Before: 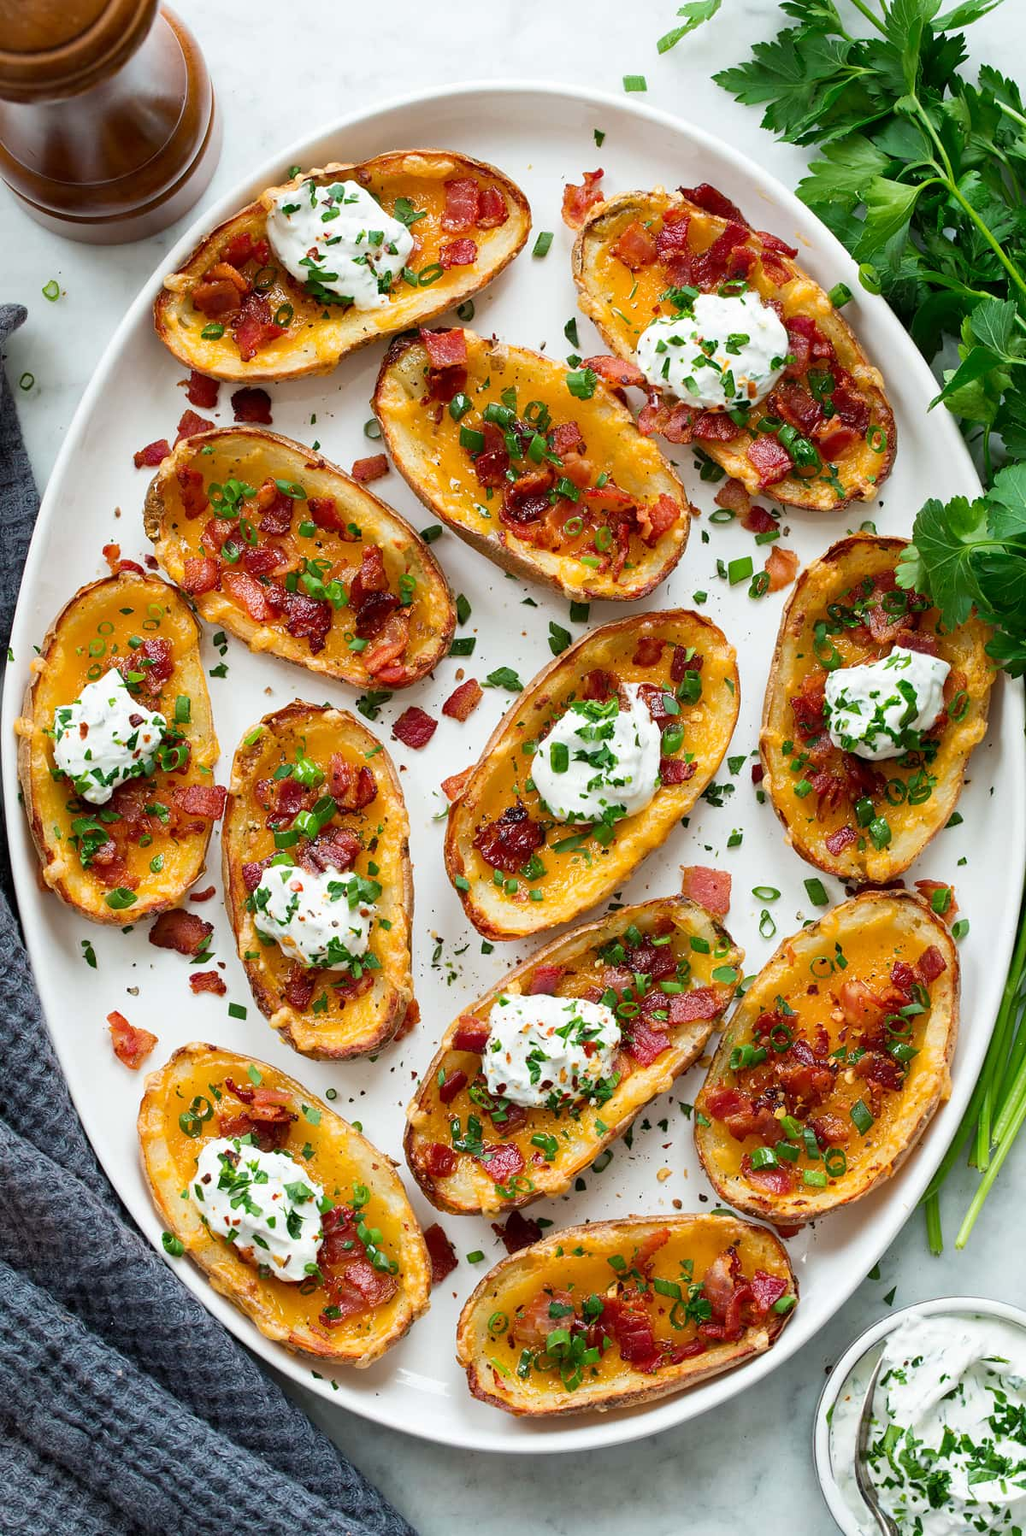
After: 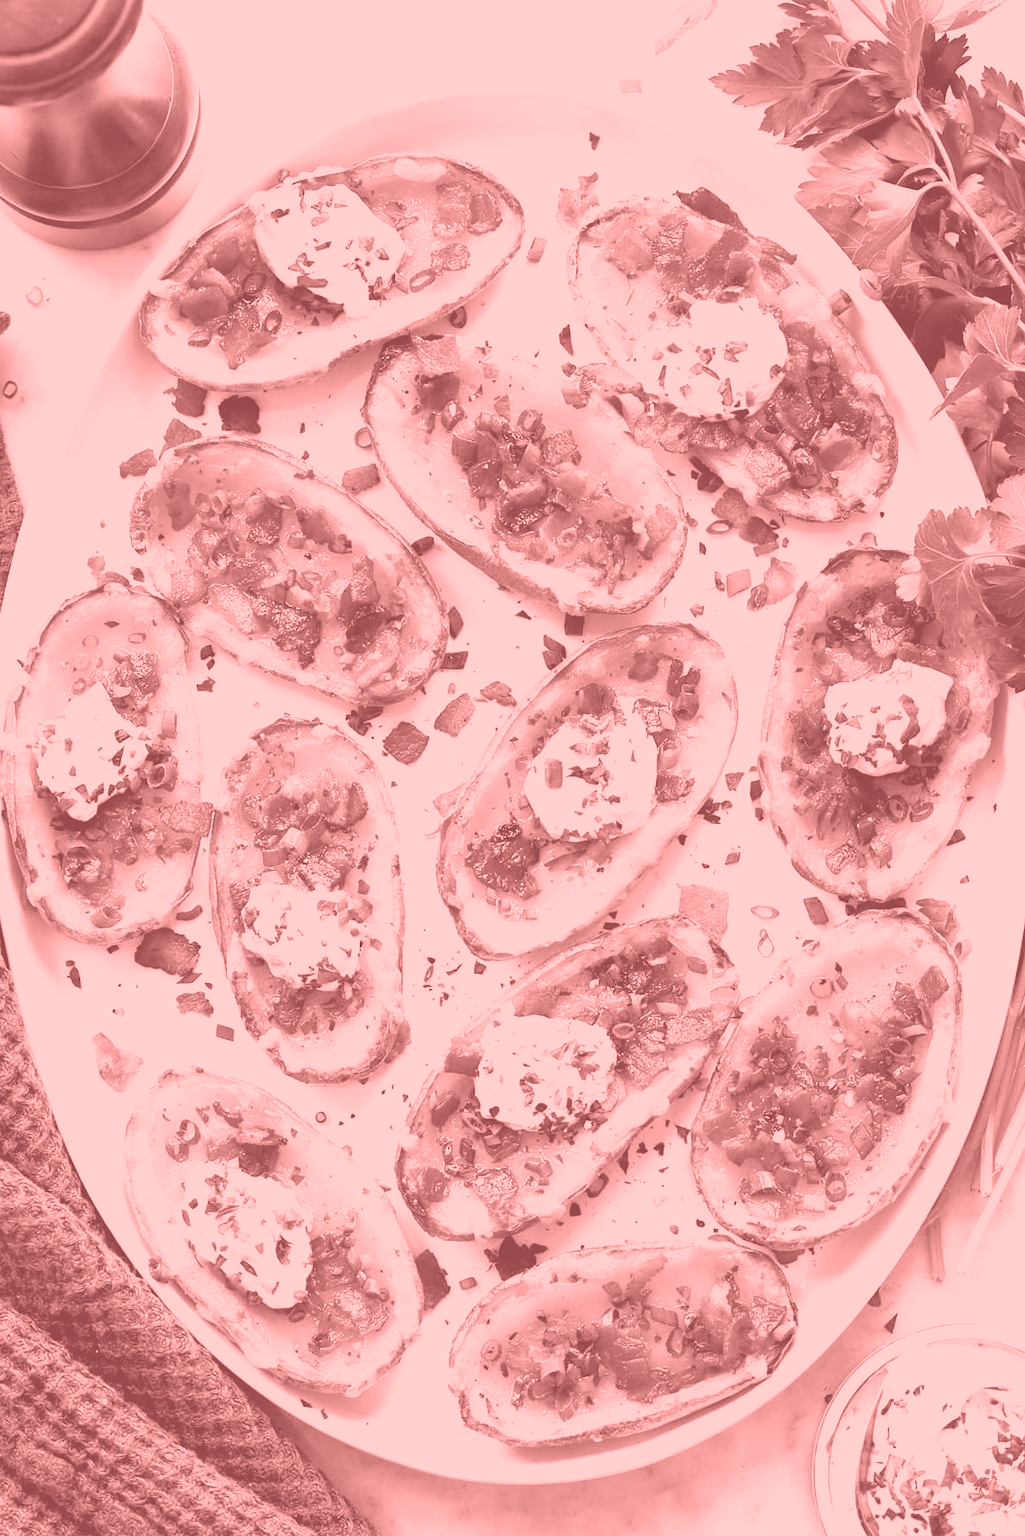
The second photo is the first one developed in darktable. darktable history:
color balance rgb: shadows lift › chroma 1%, shadows lift › hue 28.8°, power › hue 60°, highlights gain › chroma 1%, highlights gain › hue 60°, global offset › luminance 0.25%, perceptual saturation grading › highlights -20%, perceptual saturation grading › shadows 20%, perceptual brilliance grading › highlights 5%, perceptual brilliance grading › shadows -10%, global vibrance 19.67%
tone equalizer: on, module defaults
exposure: exposure -0.153 EV, compensate highlight preservation false
crop: left 1.743%, right 0.268%, bottom 2.011%
filmic rgb: middle gray luminance 8.8%, black relative exposure -6.3 EV, white relative exposure 2.7 EV, threshold 6 EV, target black luminance 0%, hardness 4.74, latitude 73.47%, contrast 1.332, shadows ↔ highlights balance 10.13%, add noise in highlights 0, preserve chrominance no, color science v3 (2019), use custom middle-gray values true, iterations of high-quality reconstruction 0, contrast in highlights soft, enable highlight reconstruction true
colorize: saturation 51%, source mix 50.67%, lightness 50.67%
